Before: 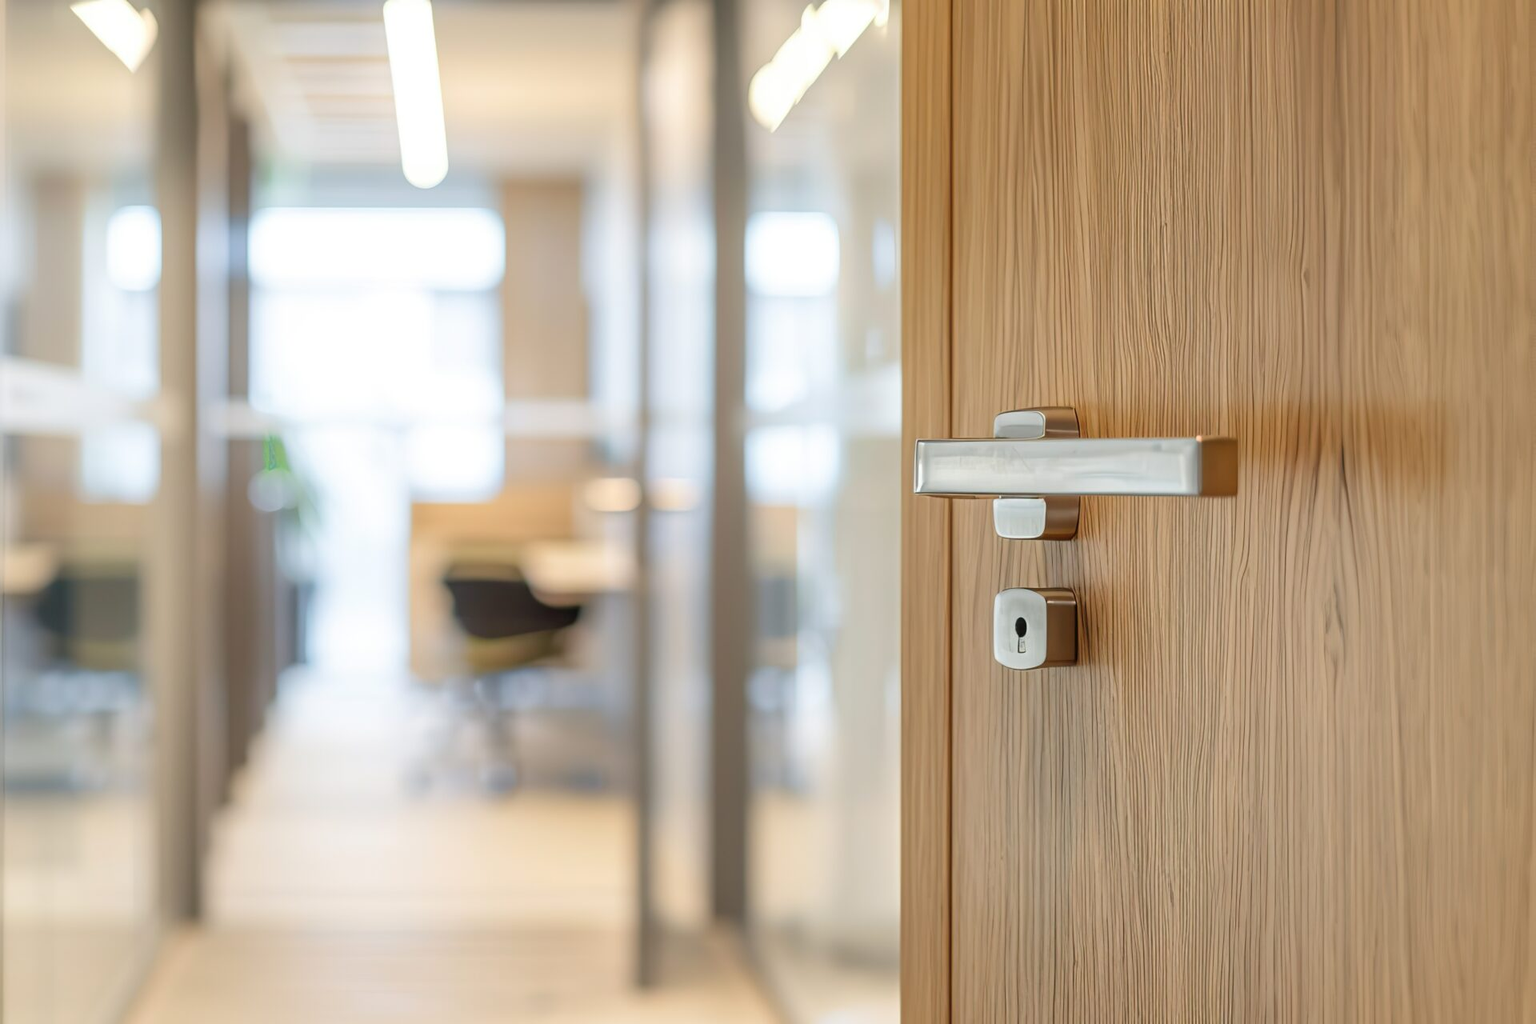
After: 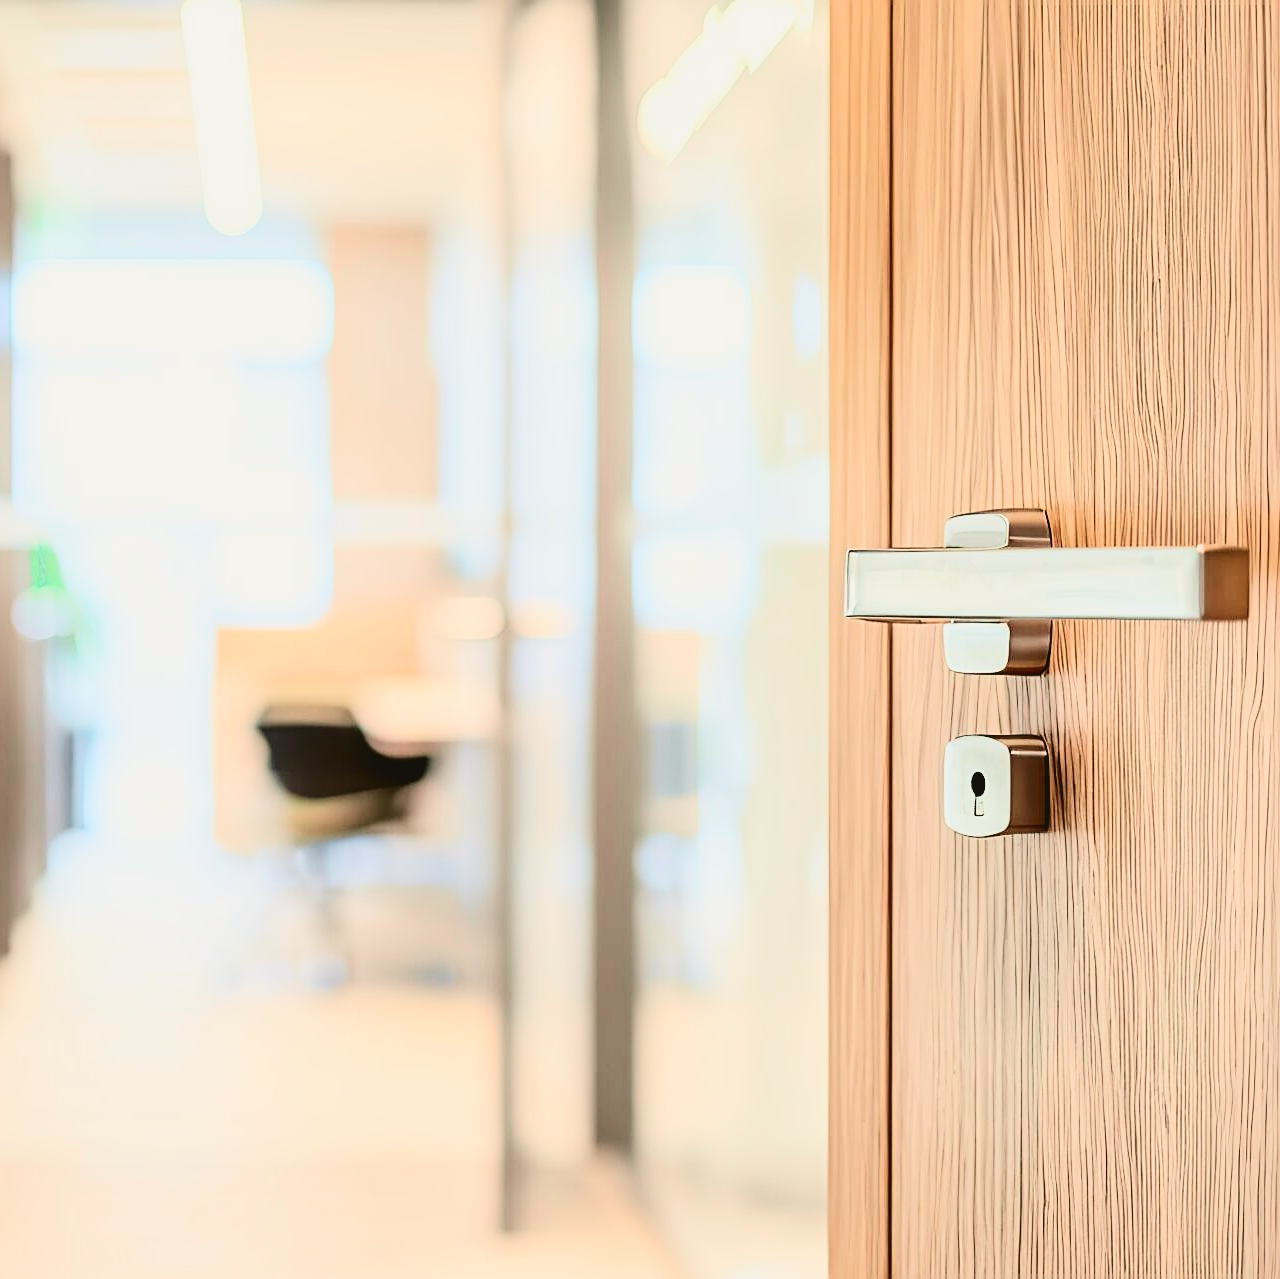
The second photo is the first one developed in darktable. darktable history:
filmic rgb: black relative exposure -3.82 EV, white relative exposure 3.49 EV, hardness 2.64, contrast 1.102
tone curve: curves: ch0 [(0, 0.049) (0.175, 0.178) (0.466, 0.498) (0.715, 0.767) (0.819, 0.851) (1, 0.961)]; ch1 [(0, 0) (0.437, 0.398) (0.476, 0.466) (0.505, 0.505) (0.534, 0.544) (0.595, 0.608) (0.641, 0.643) (1, 1)]; ch2 [(0, 0) (0.359, 0.379) (0.437, 0.44) (0.489, 0.495) (0.518, 0.537) (0.579, 0.579) (1, 1)], color space Lab, independent channels, preserve colors none
exposure: exposure 0.644 EV, compensate exposure bias true, compensate highlight preservation false
sharpen: on, module defaults
crop and rotate: left 15.539%, right 17.781%
contrast brightness saturation: contrast 0.274
